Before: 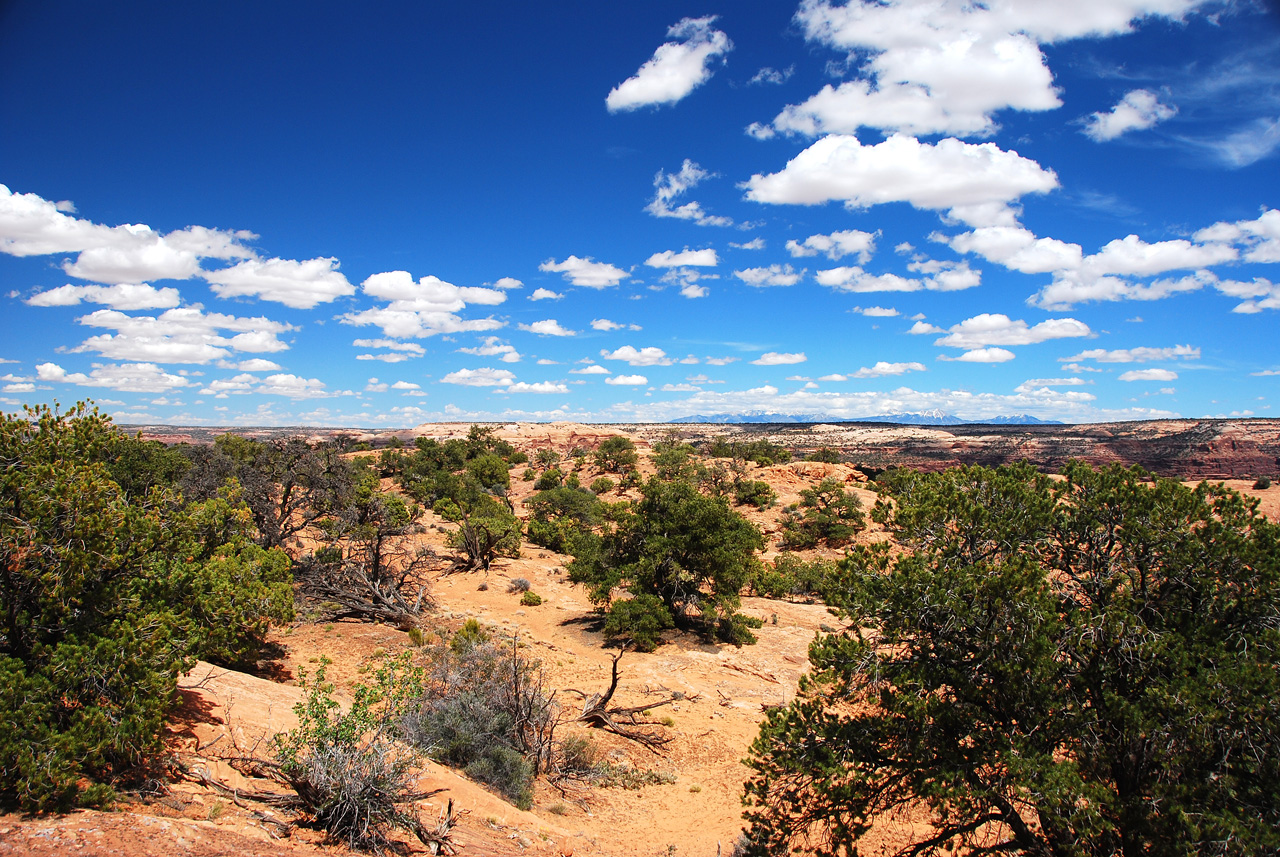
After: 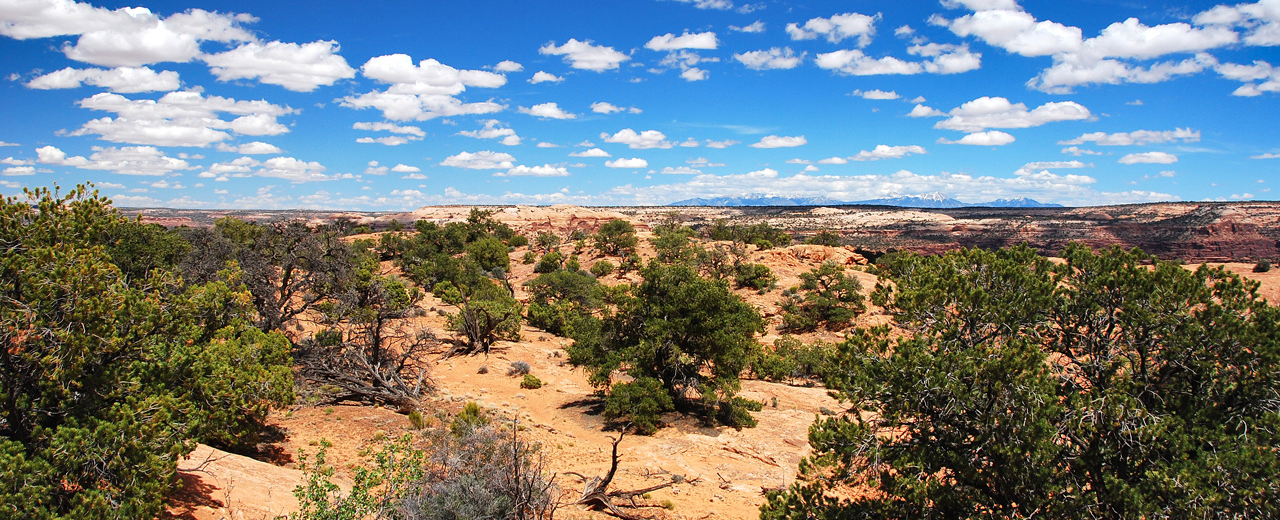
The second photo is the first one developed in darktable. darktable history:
crop and rotate: top 25.357%, bottom 13.942%
shadows and highlights: soften with gaussian
